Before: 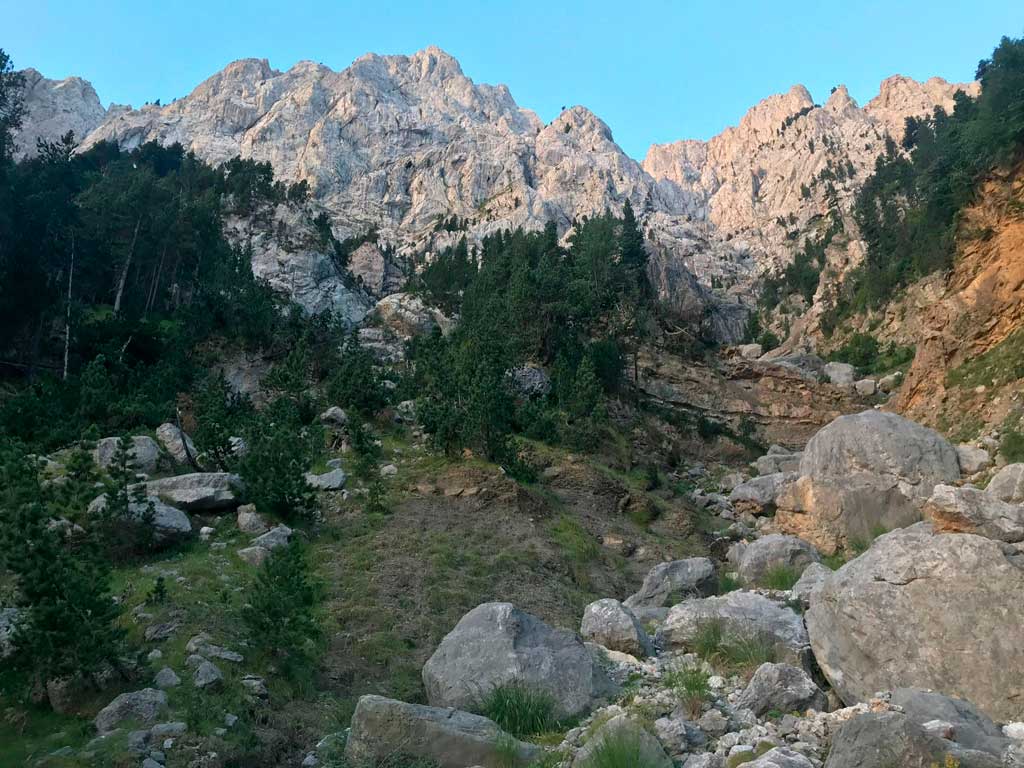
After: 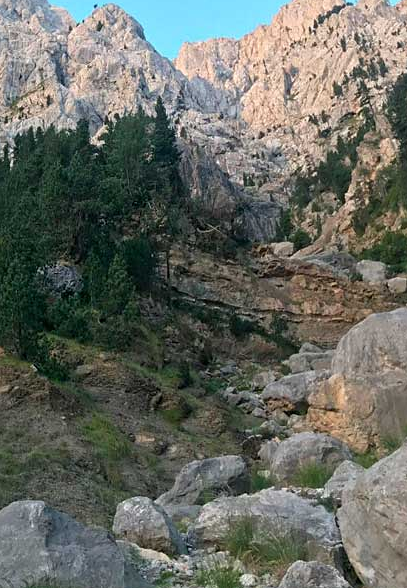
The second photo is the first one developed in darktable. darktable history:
exposure: black level correction 0, compensate exposure bias true, compensate highlight preservation false
crop: left 45.721%, top 13.393%, right 14.118%, bottom 10.01%
sharpen: amount 0.2
